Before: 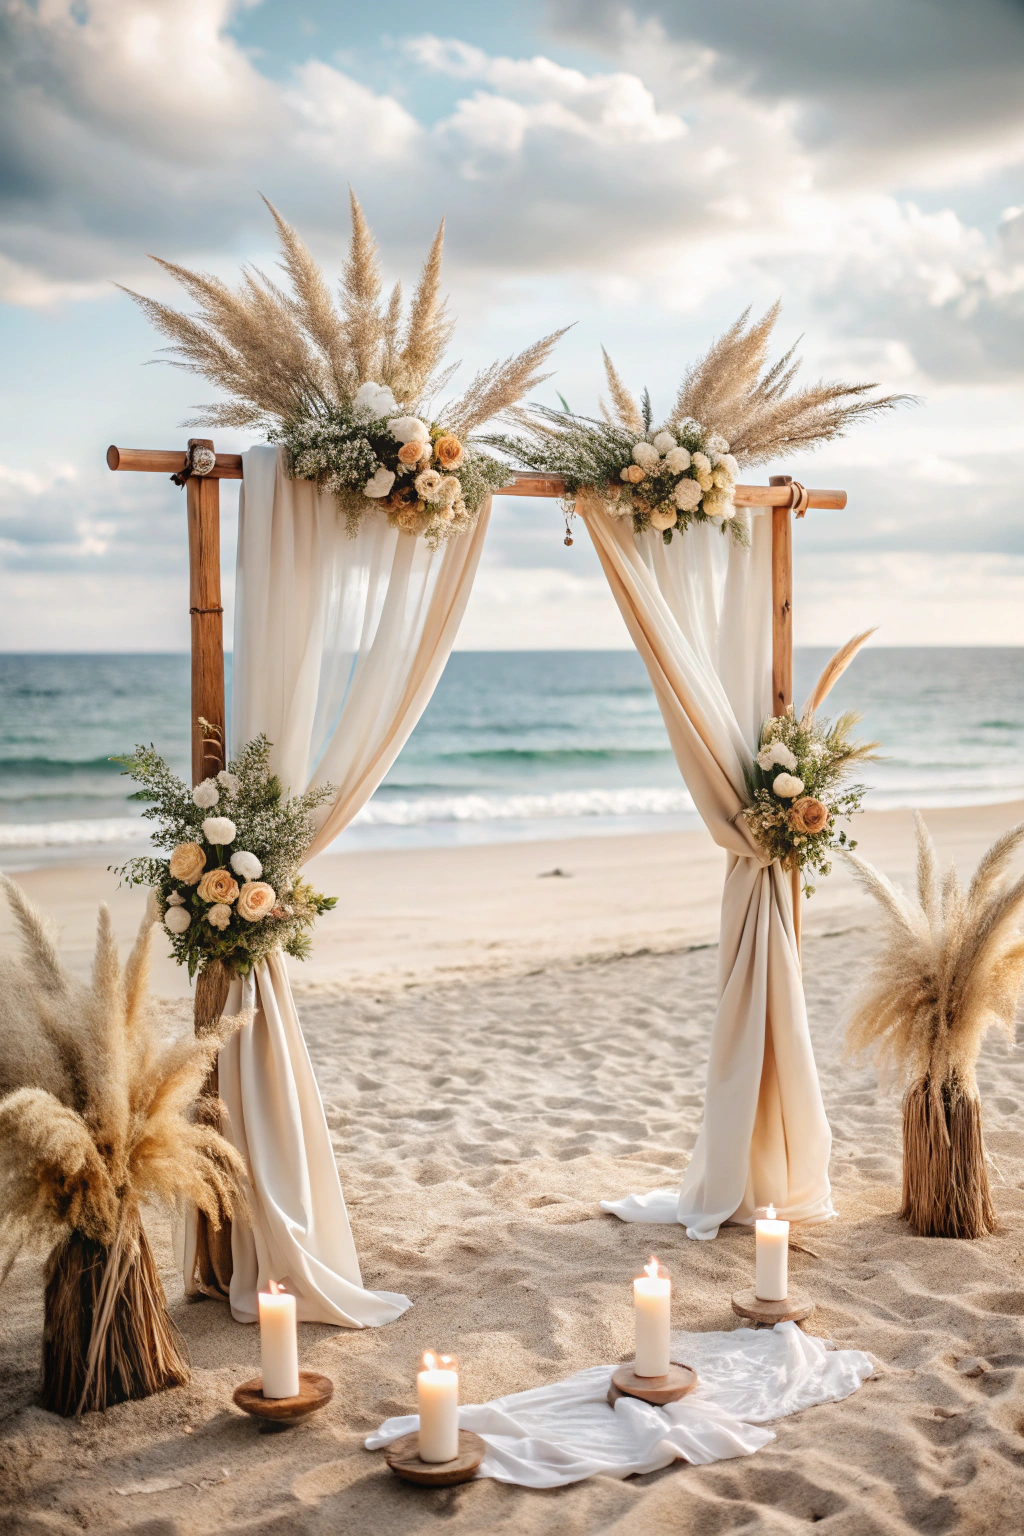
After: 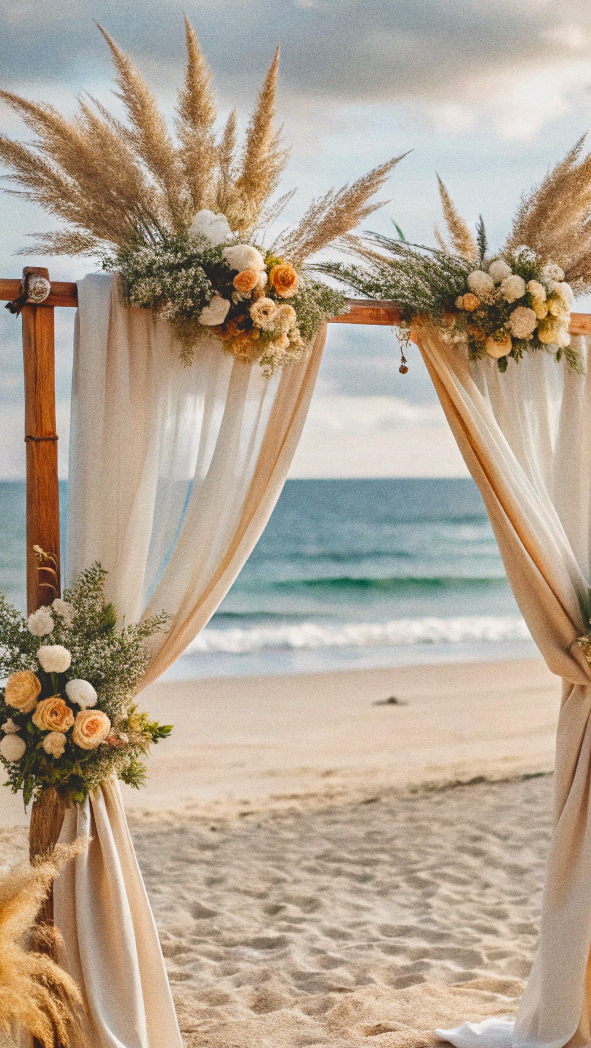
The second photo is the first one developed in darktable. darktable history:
crop: left 16.202%, top 11.208%, right 26.045%, bottom 20.557%
color zones: curves: ch0 [(0, 0.613) (0.01, 0.613) (0.245, 0.448) (0.498, 0.529) (0.642, 0.665) (0.879, 0.777) (0.99, 0.613)]; ch1 [(0, 0) (0.143, 0) (0.286, 0) (0.429, 0) (0.571, 0) (0.714, 0) (0.857, 0)], mix -138.01%
shadows and highlights: shadows 60, soften with gaussian
exposure: black level correction -0.015, exposure -0.125 EV, compensate highlight preservation false
grain: coarseness 0.09 ISO
